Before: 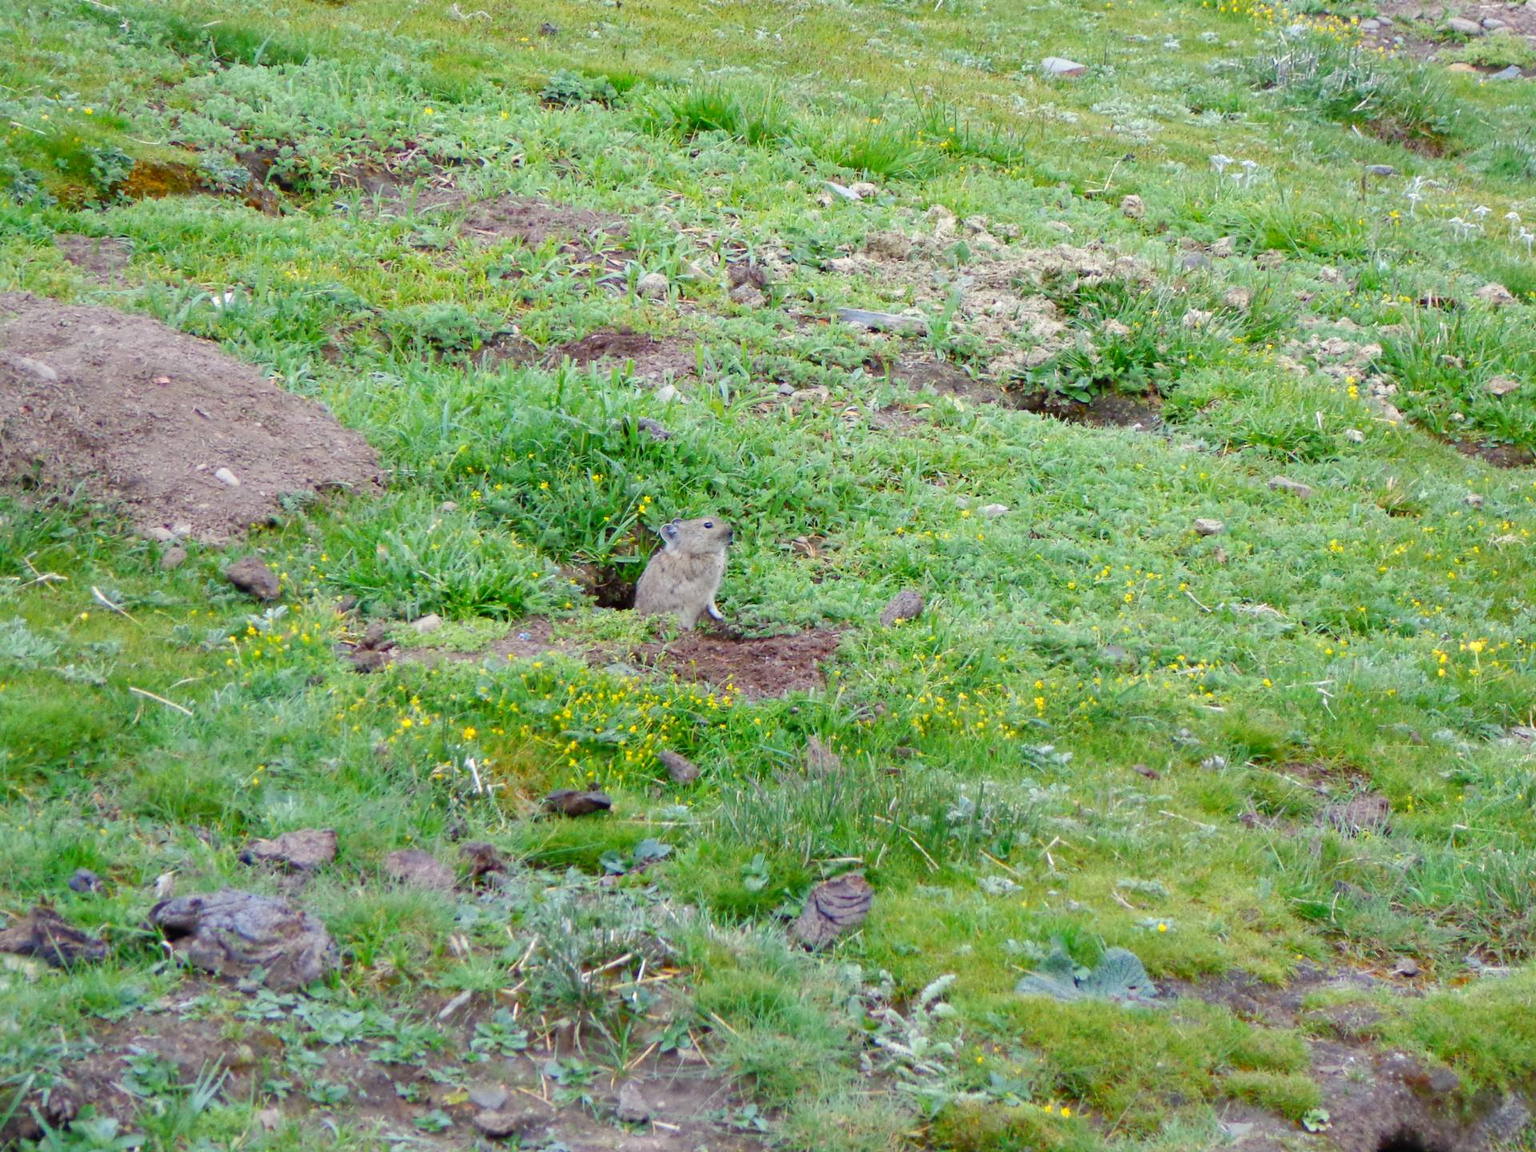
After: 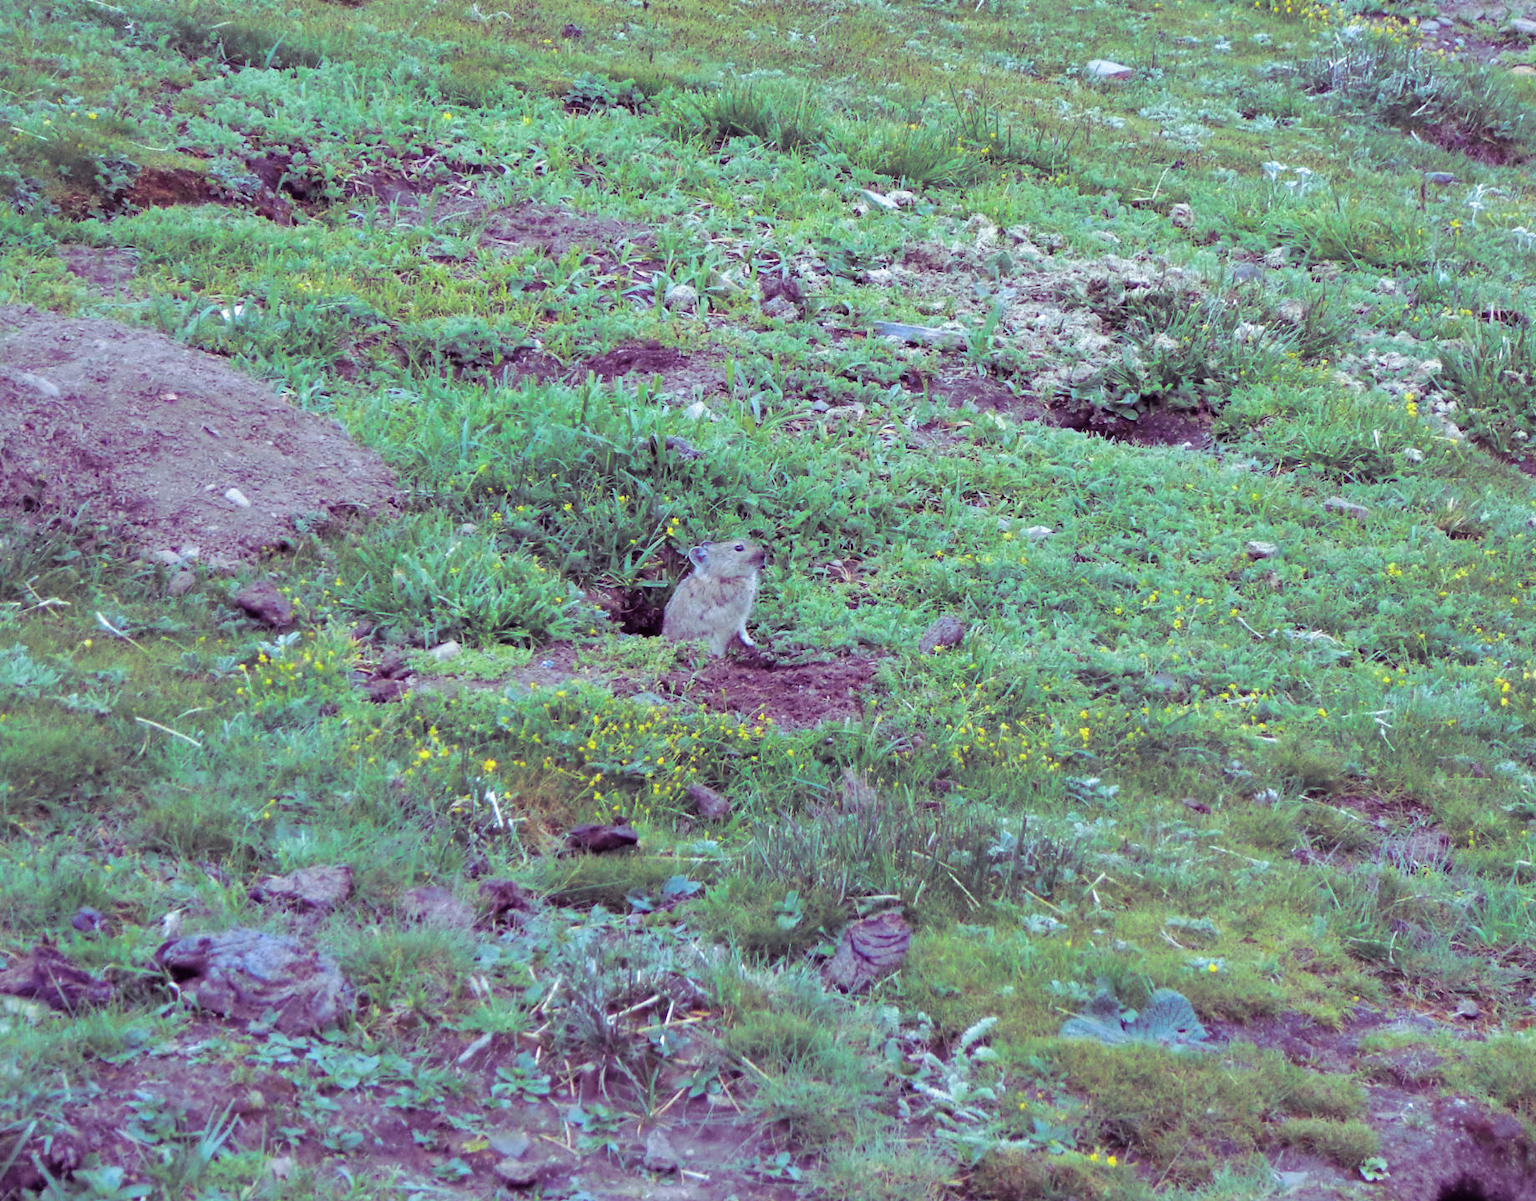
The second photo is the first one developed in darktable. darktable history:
crop: right 4.126%, bottom 0.031%
shadows and highlights: shadows 32.83, highlights -47.7, soften with gaussian
split-toning: shadows › hue 277.2°, shadows › saturation 0.74
color calibration: x 0.38, y 0.391, temperature 4086.74 K
